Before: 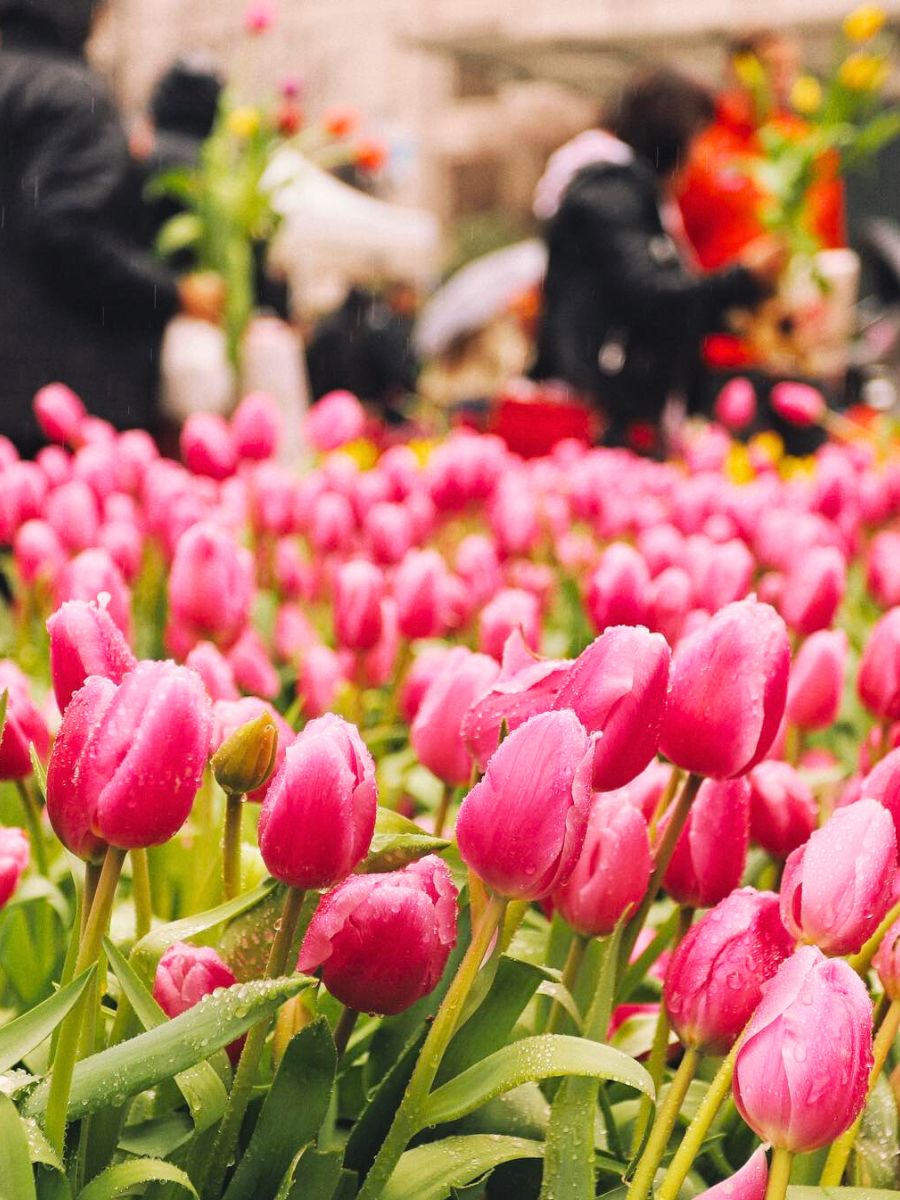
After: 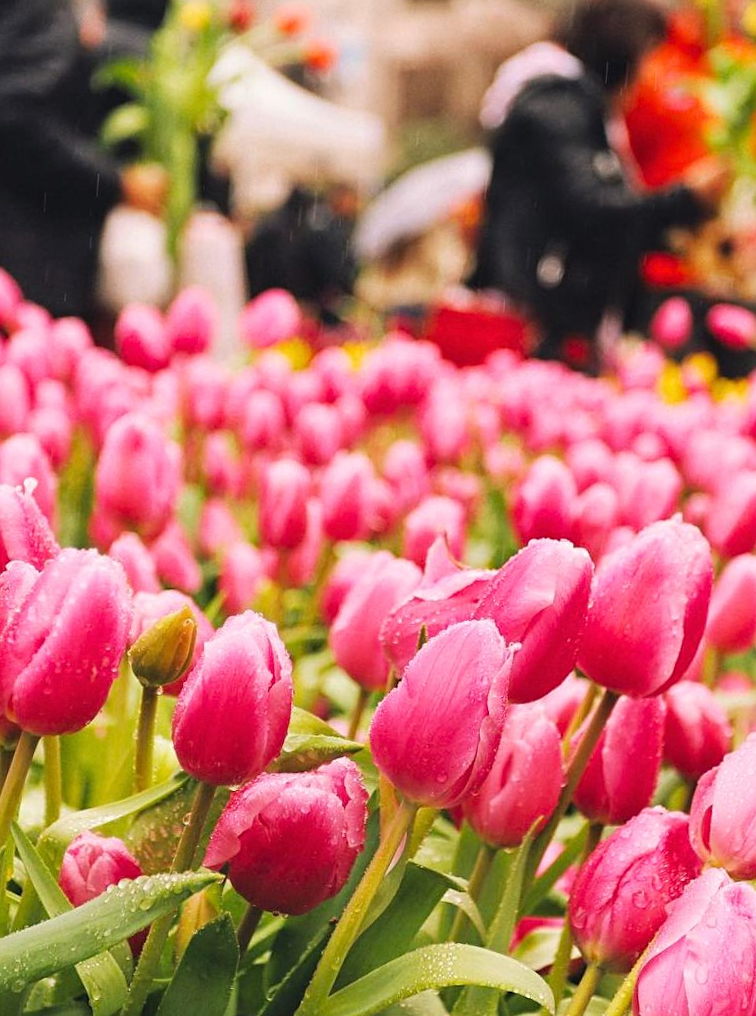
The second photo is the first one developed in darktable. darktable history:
sharpen: amount 0.214
crop and rotate: angle -3.04°, left 5.44%, top 5.171%, right 4.676%, bottom 4.229%
